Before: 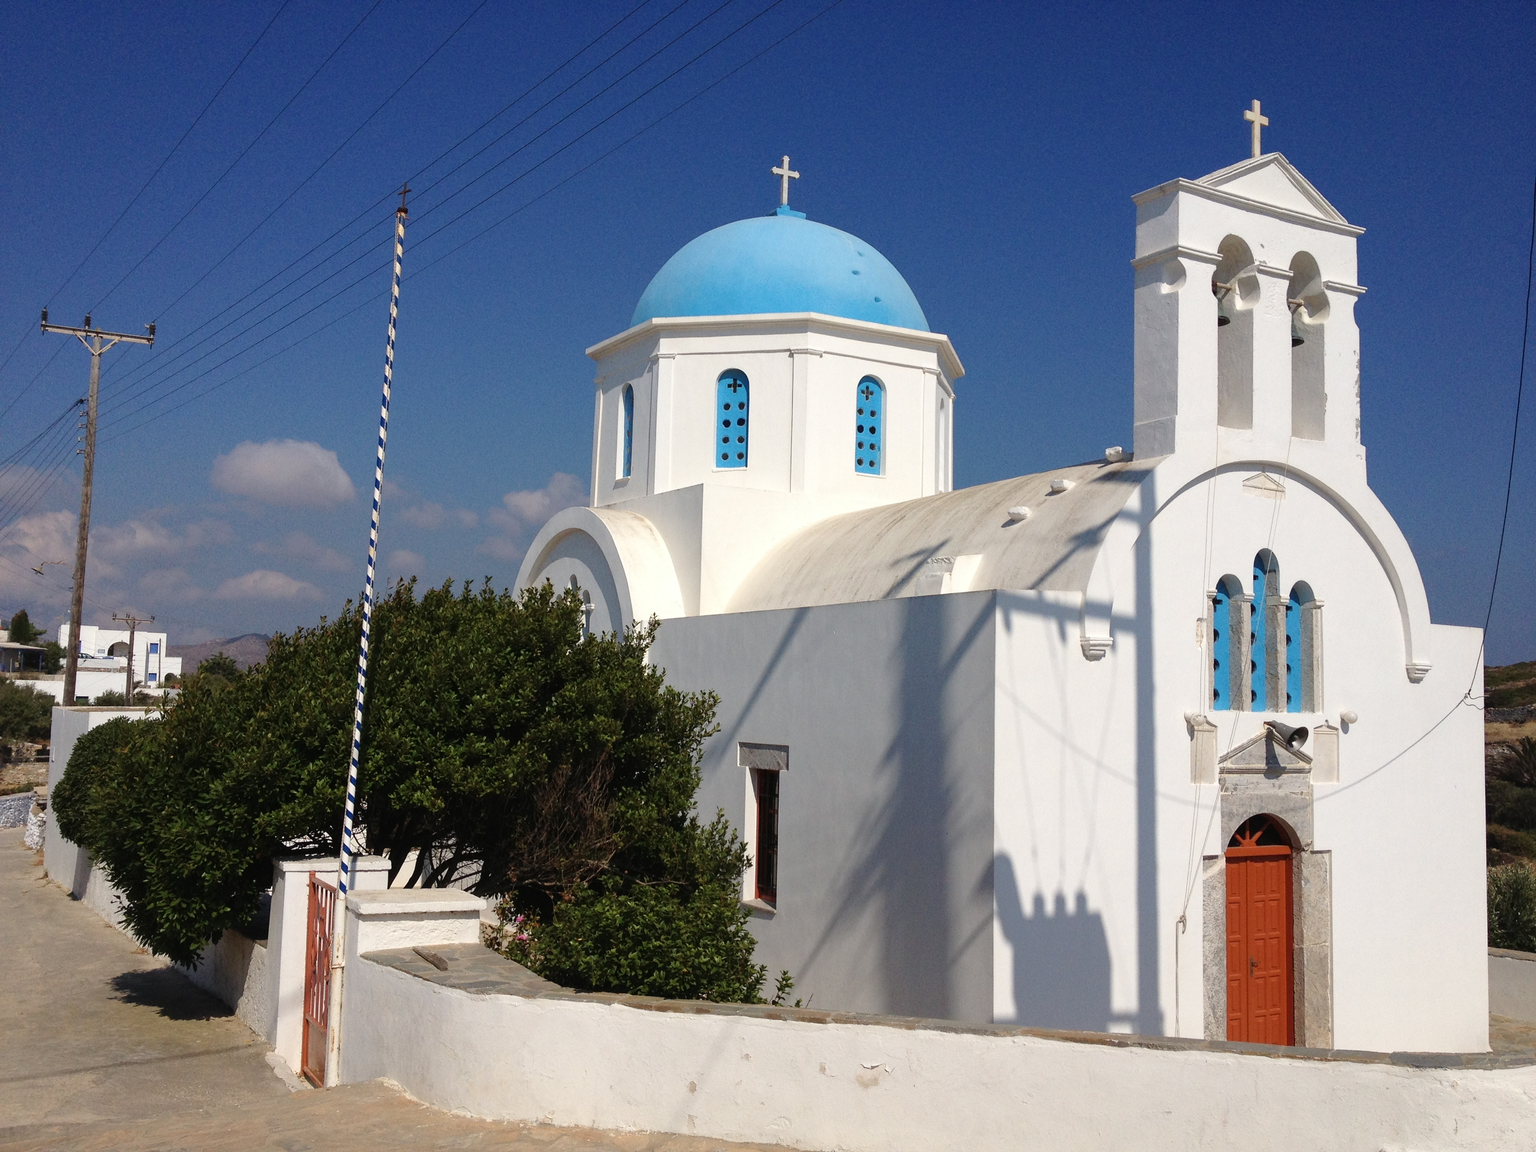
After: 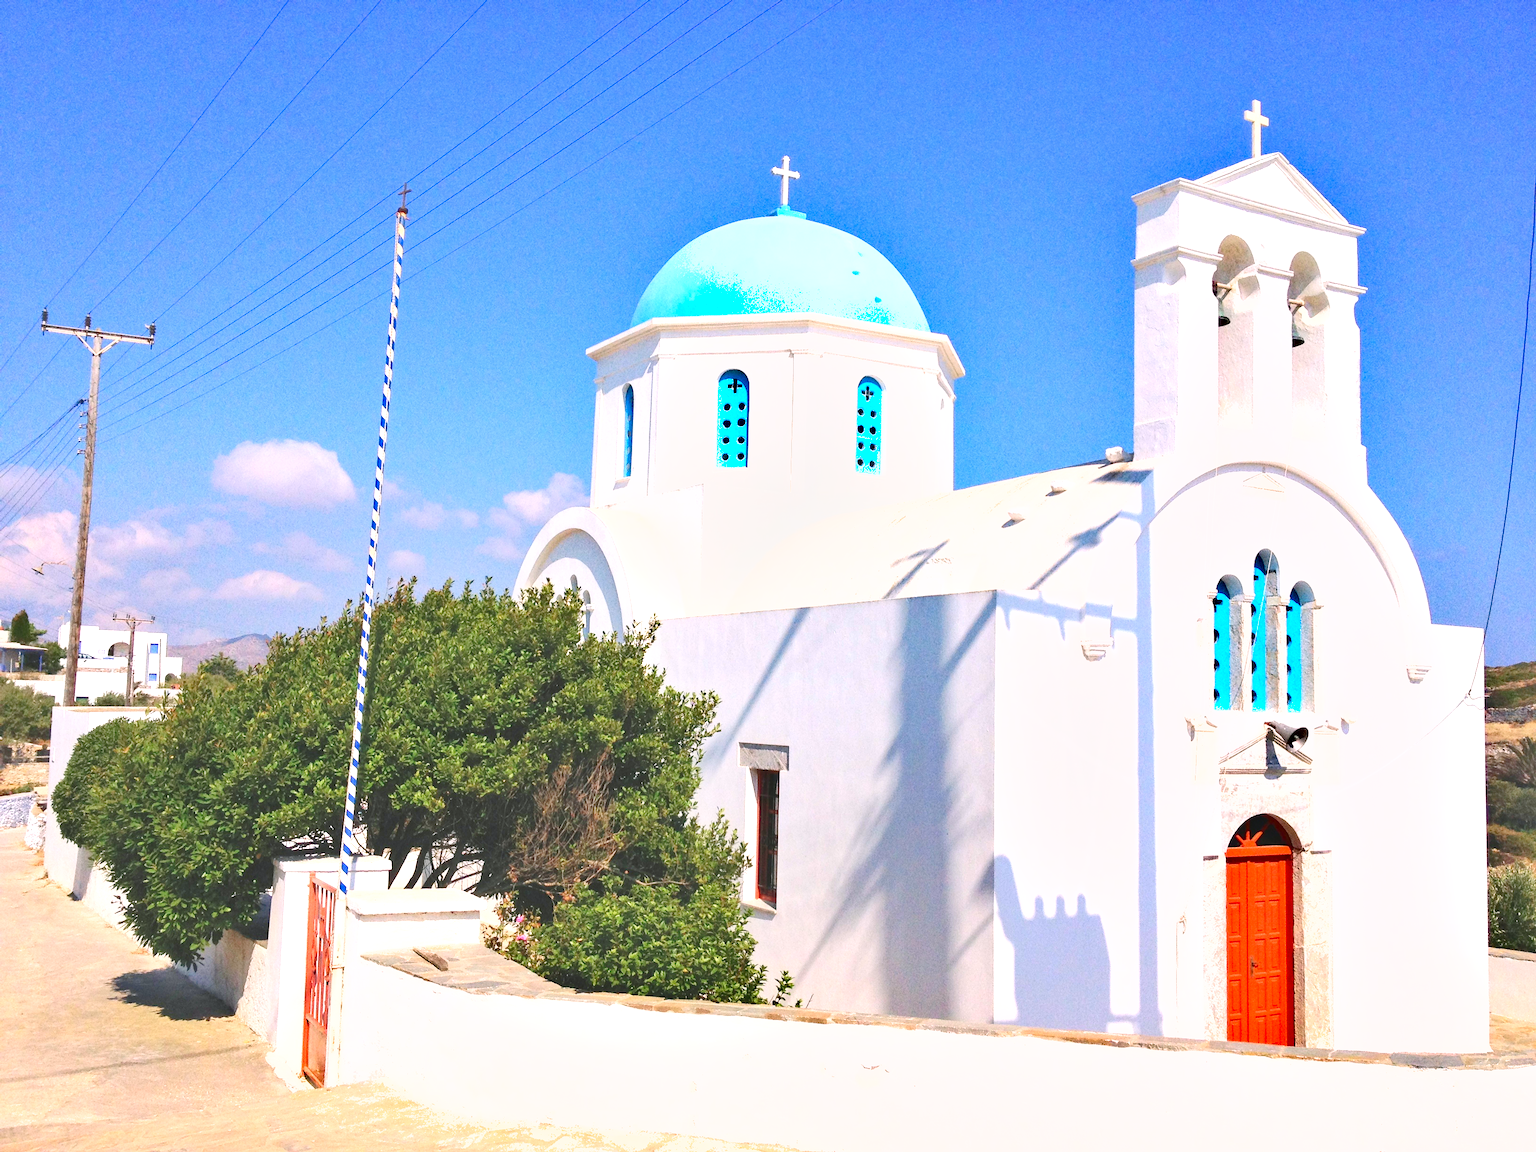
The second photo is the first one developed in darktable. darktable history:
color balance rgb: shadows lift › luminance -5.198%, shadows lift › chroma 1.084%, shadows lift › hue 219.12°, highlights gain › chroma 1.543%, highlights gain › hue 311.95°, perceptual saturation grading › global saturation 0.866%, global vibrance 20%
exposure: exposure 0.422 EV, compensate highlight preservation false
contrast brightness saturation: contrast 0.138, brightness 0.215
levels: levels [0.008, 0.318, 0.836]
shadows and highlights: soften with gaussian
